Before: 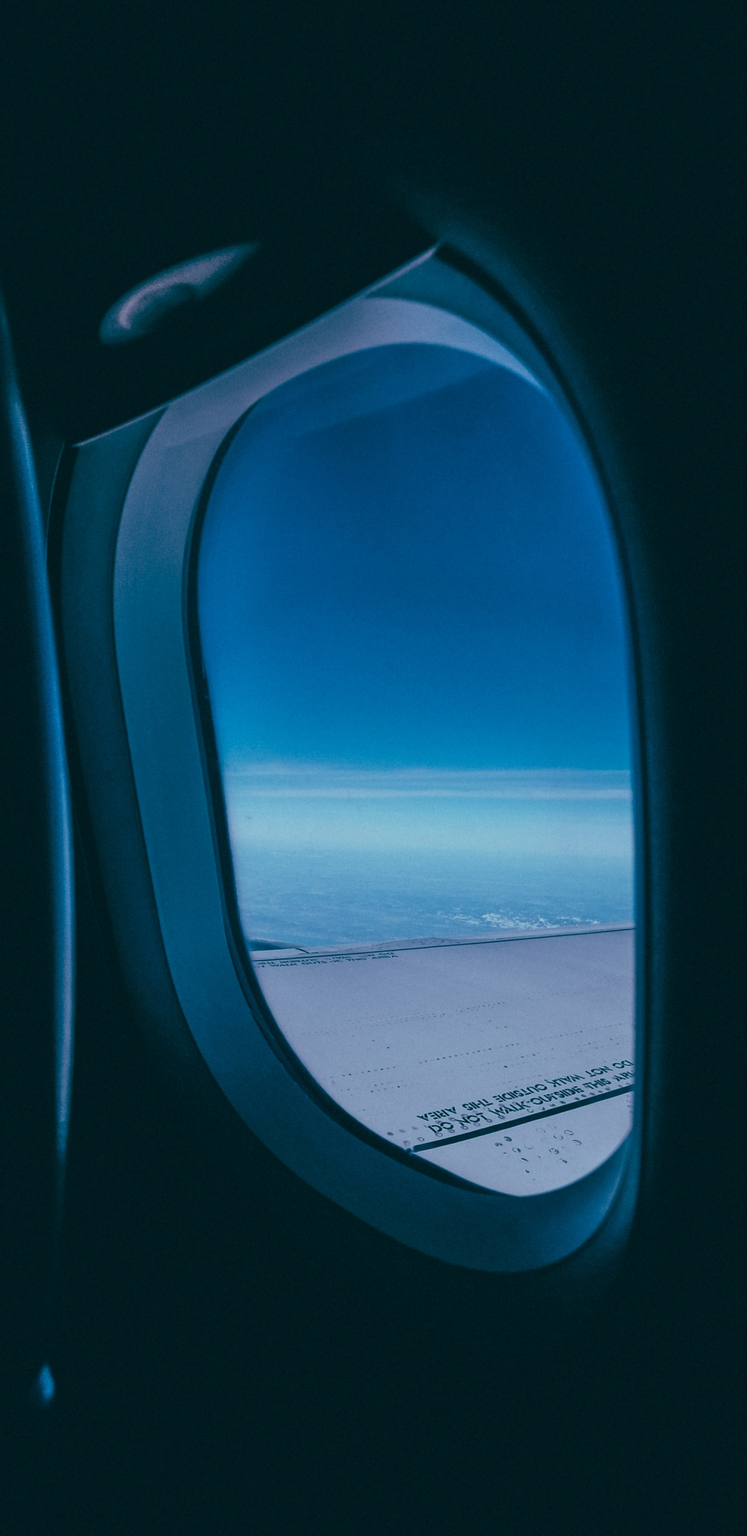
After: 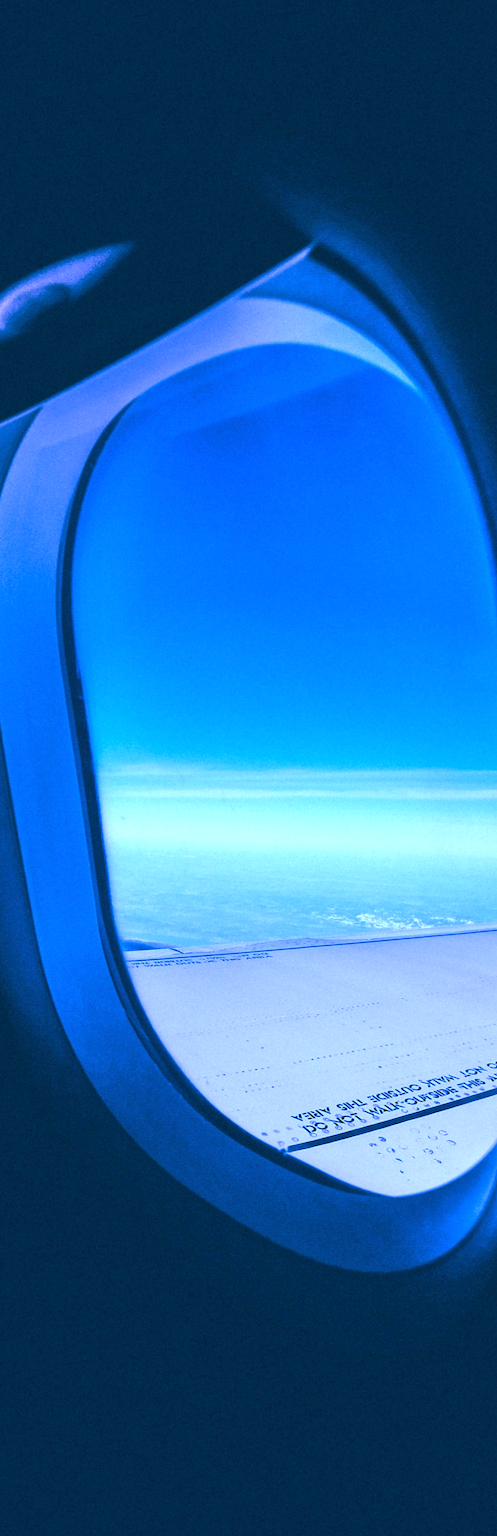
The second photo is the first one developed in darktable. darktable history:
white balance: red 0.98, blue 1.61
crop: left 16.899%, right 16.556%
exposure: exposure 1.15 EV, compensate highlight preservation false
